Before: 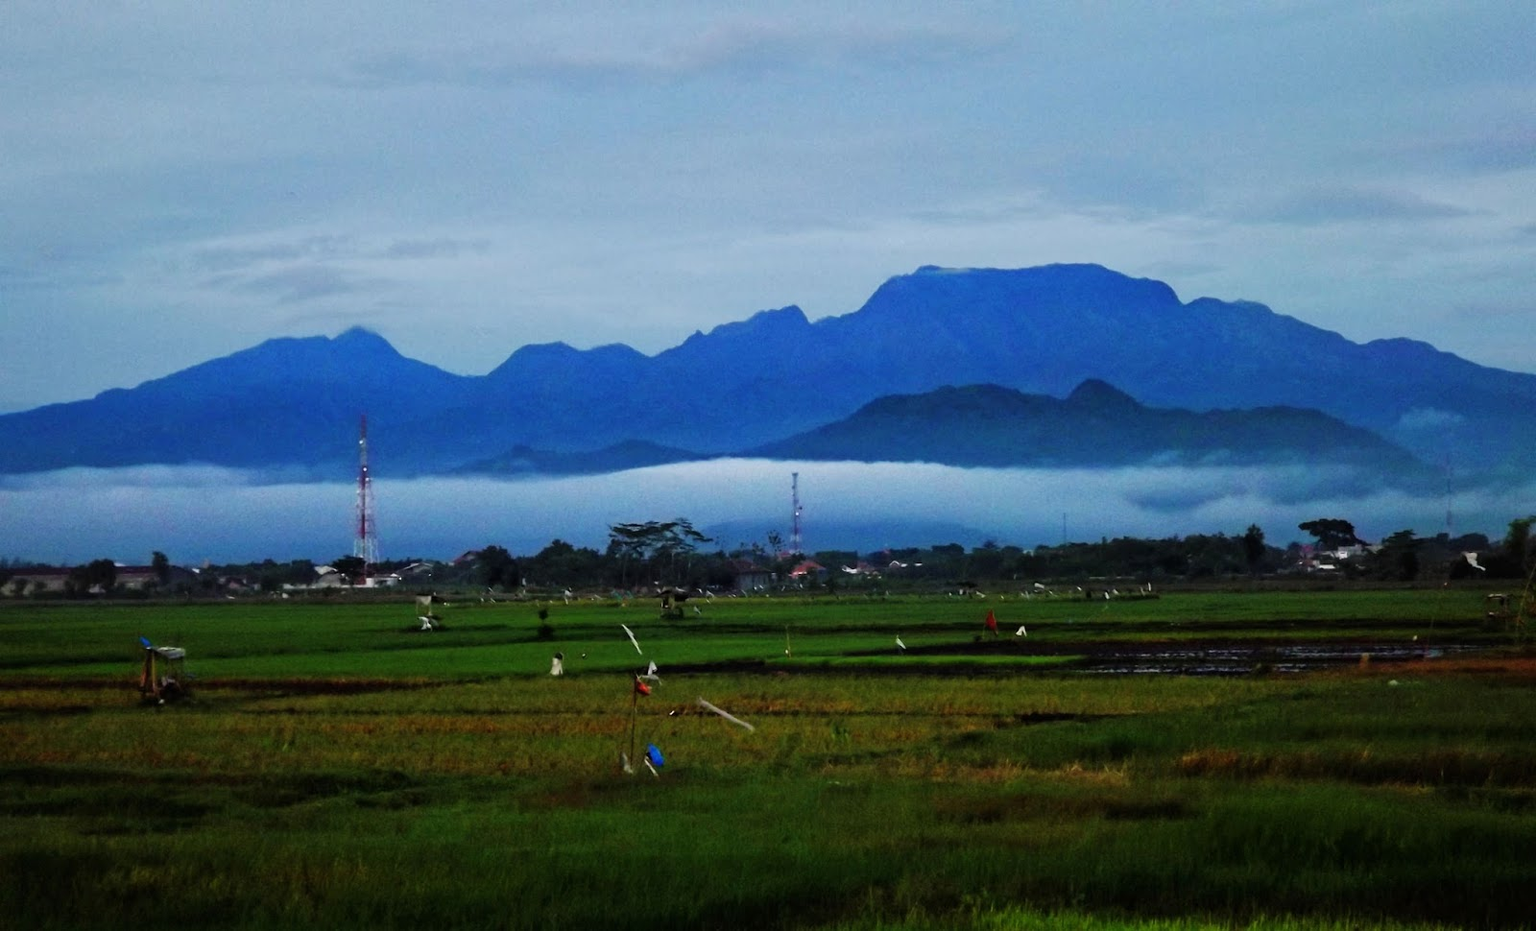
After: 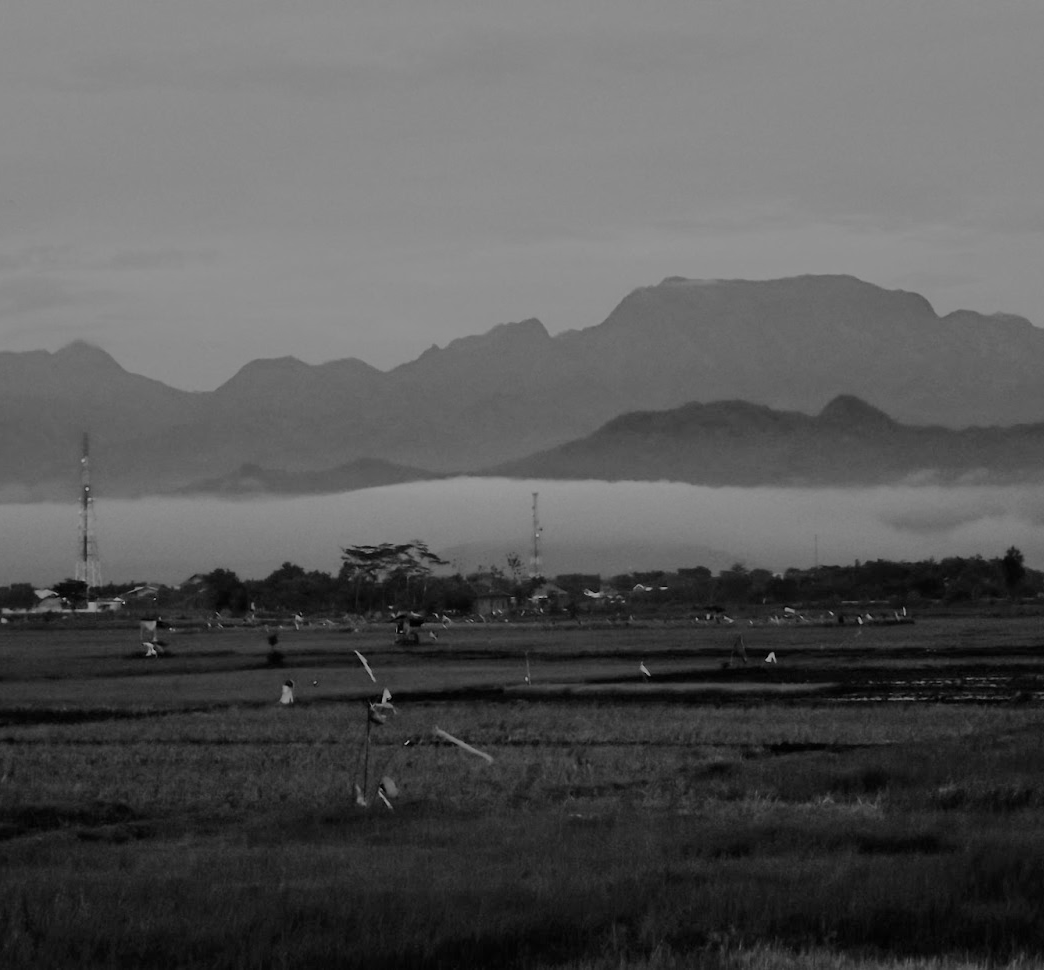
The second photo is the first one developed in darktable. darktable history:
tone equalizer: -8 EV -0.022 EV, -7 EV 0.009 EV, -6 EV -0.006 EV, -5 EV 0.006 EV, -4 EV -0.034 EV, -3 EV -0.236 EV, -2 EV -0.651 EV, -1 EV -0.988 EV, +0 EV -0.942 EV, edges refinement/feathering 500, mask exposure compensation -1.57 EV, preserve details no
crop and rotate: left 18.381%, right 16.348%
color calibration: output gray [0.267, 0.423, 0.261, 0], illuminant as shot in camera, x 0.358, y 0.373, temperature 4628.91 K
